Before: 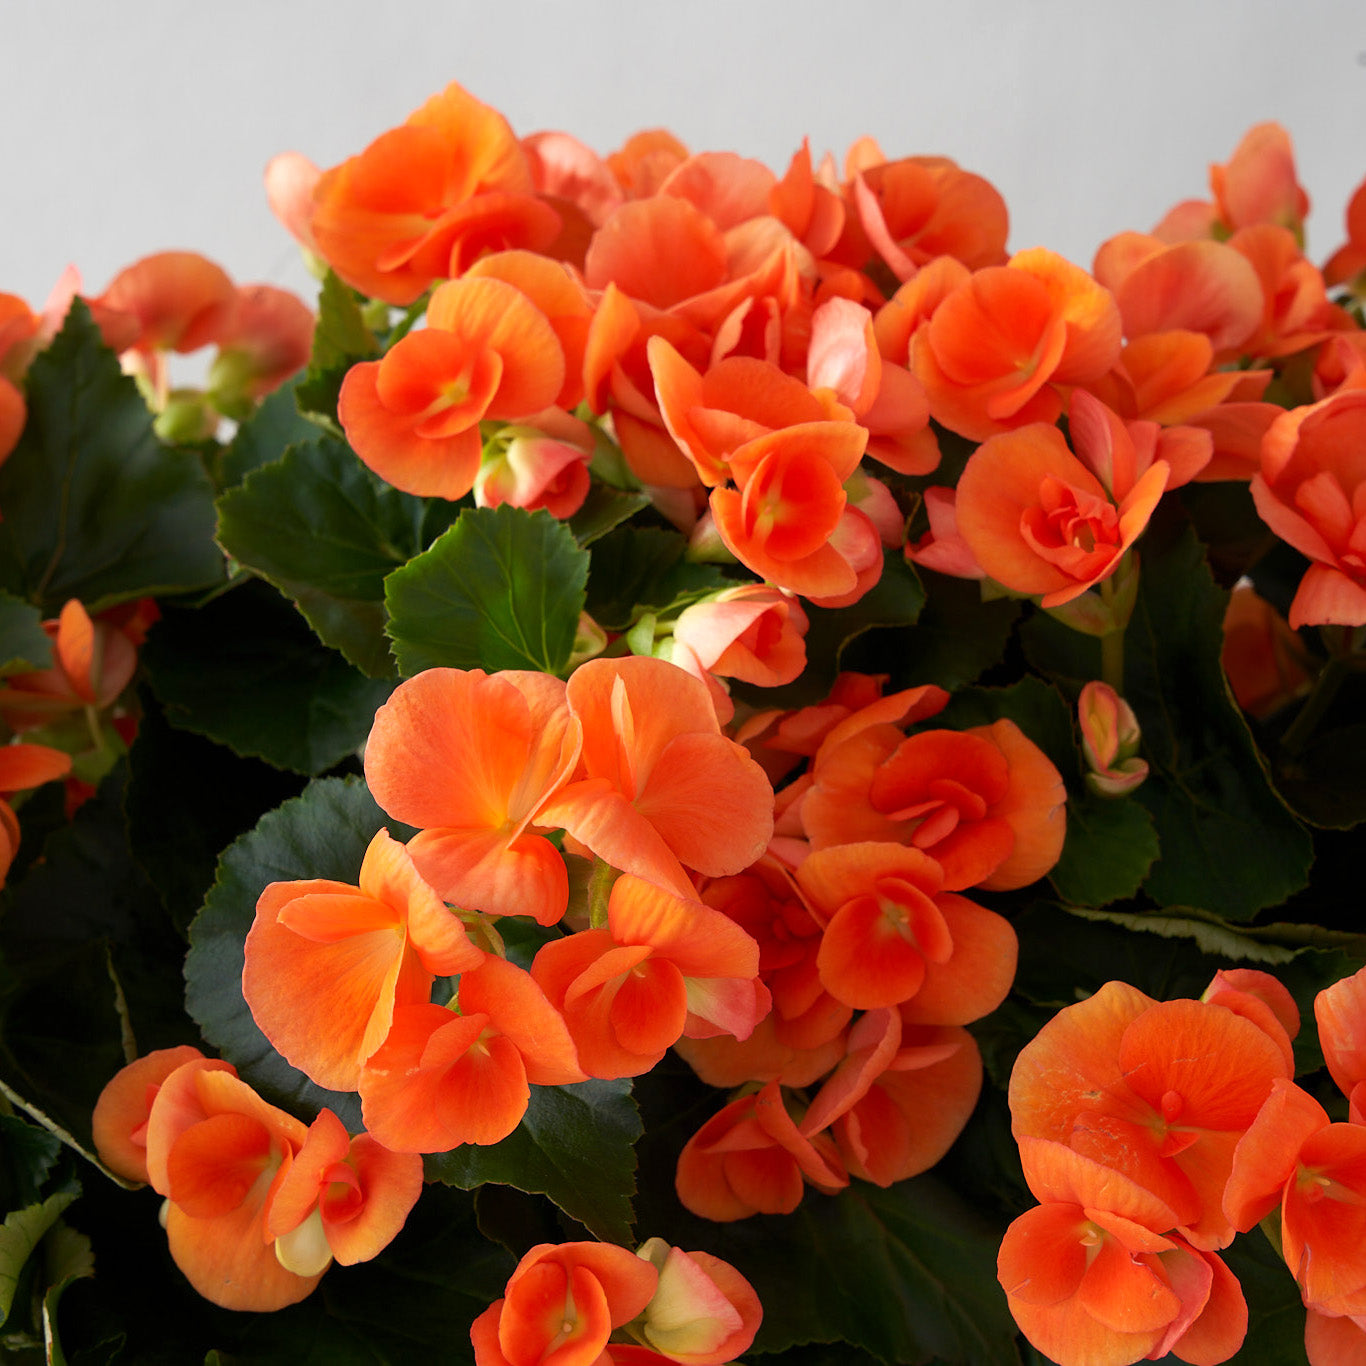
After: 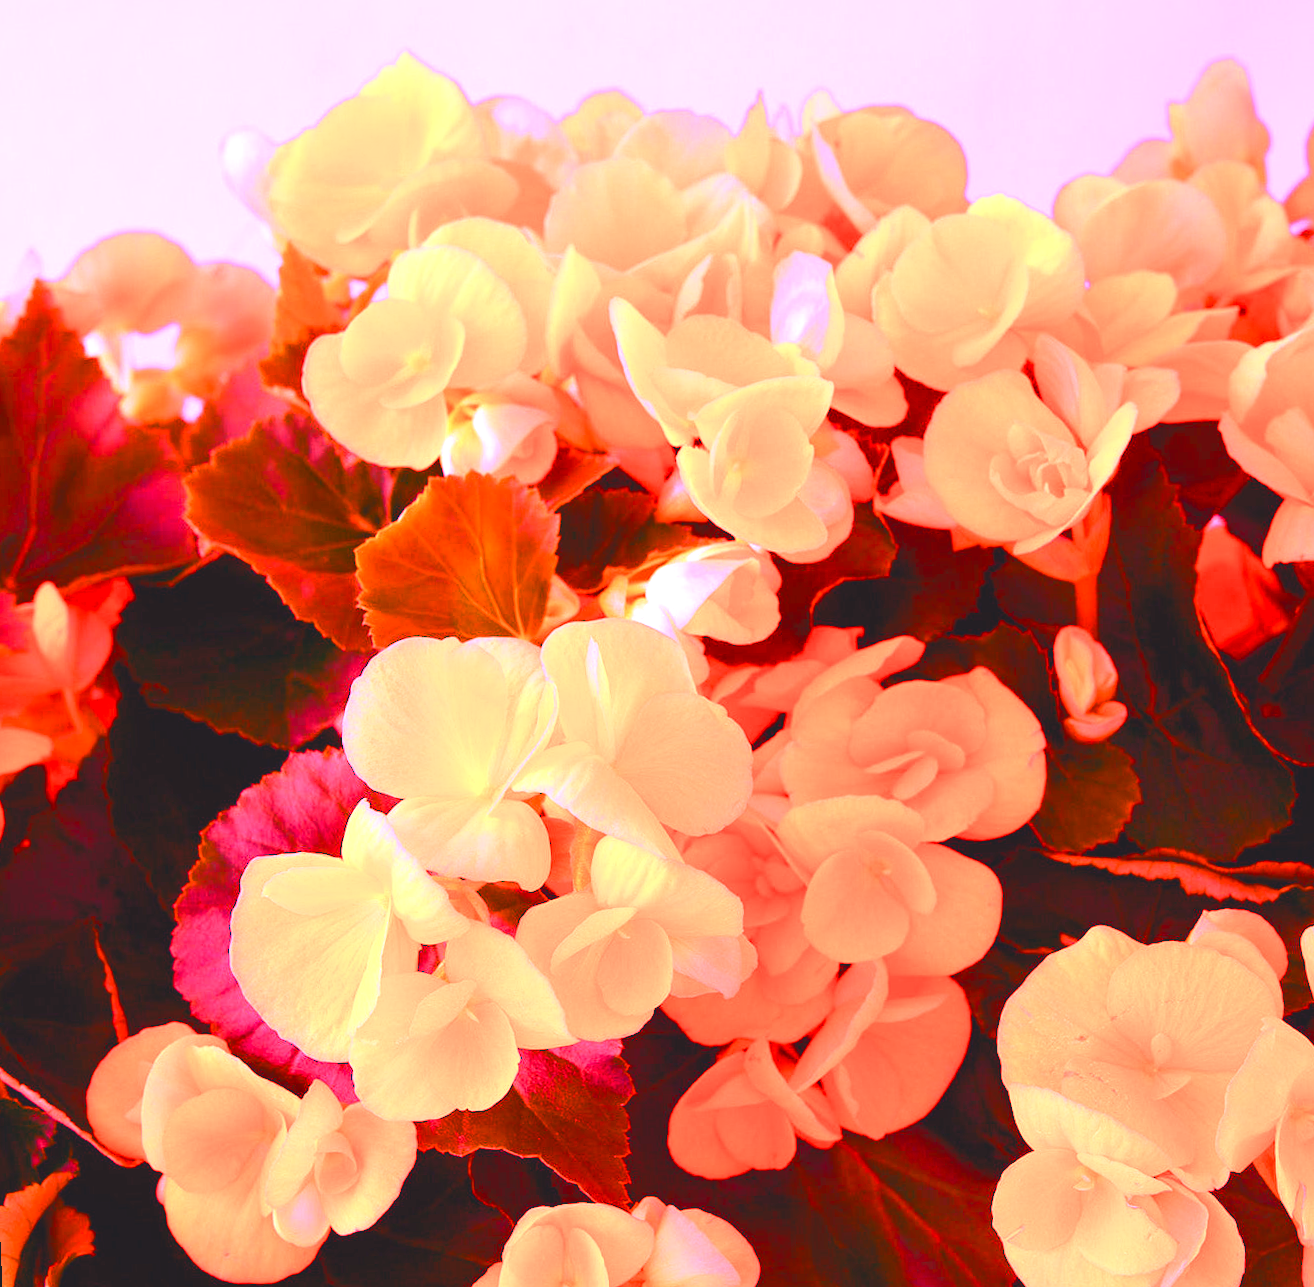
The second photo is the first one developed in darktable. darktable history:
white balance: red 4.26, blue 1.802
exposure: exposure 0.4 EV, compensate highlight preservation false
color balance rgb: shadows lift › chroma 3%, shadows lift › hue 280.8°, power › hue 330°, highlights gain › chroma 3%, highlights gain › hue 75.6°, global offset › luminance 1.5%, perceptual saturation grading › global saturation 20%, perceptual saturation grading › highlights -25%, perceptual saturation grading › shadows 50%, global vibrance 30%
rotate and perspective: rotation -2.12°, lens shift (vertical) 0.009, lens shift (horizontal) -0.008, automatic cropping original format, crop left 0.036, crop right 0.964, crop top 0.05, crop bottom 0.959
